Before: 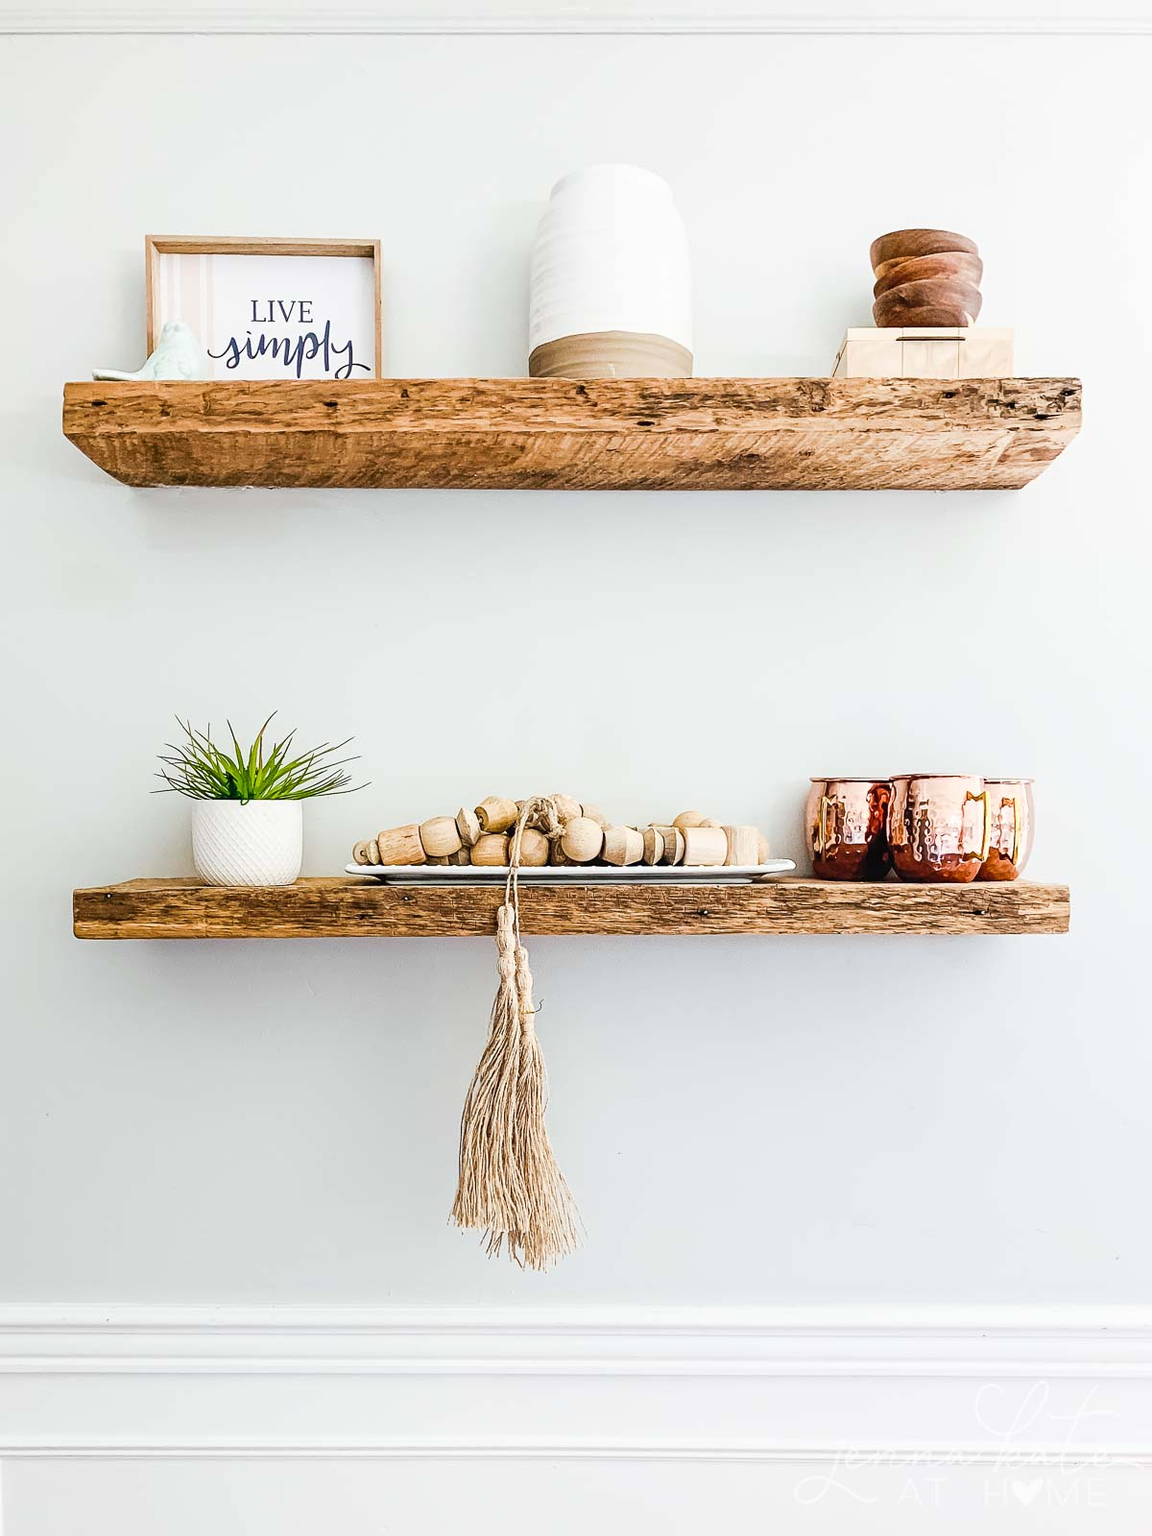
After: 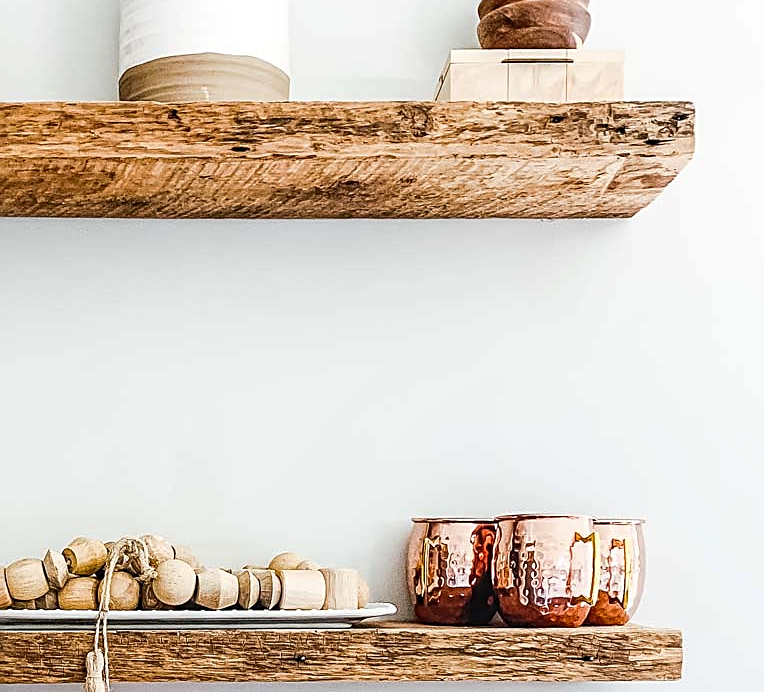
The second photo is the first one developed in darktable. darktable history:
haze removal: compatibility mode true, adaptive false
sharpen: on, module defaults
crop: left 36.005%, top 18.293%, right 0.31%, bottom 38.444%
local contrast: detail 130%
